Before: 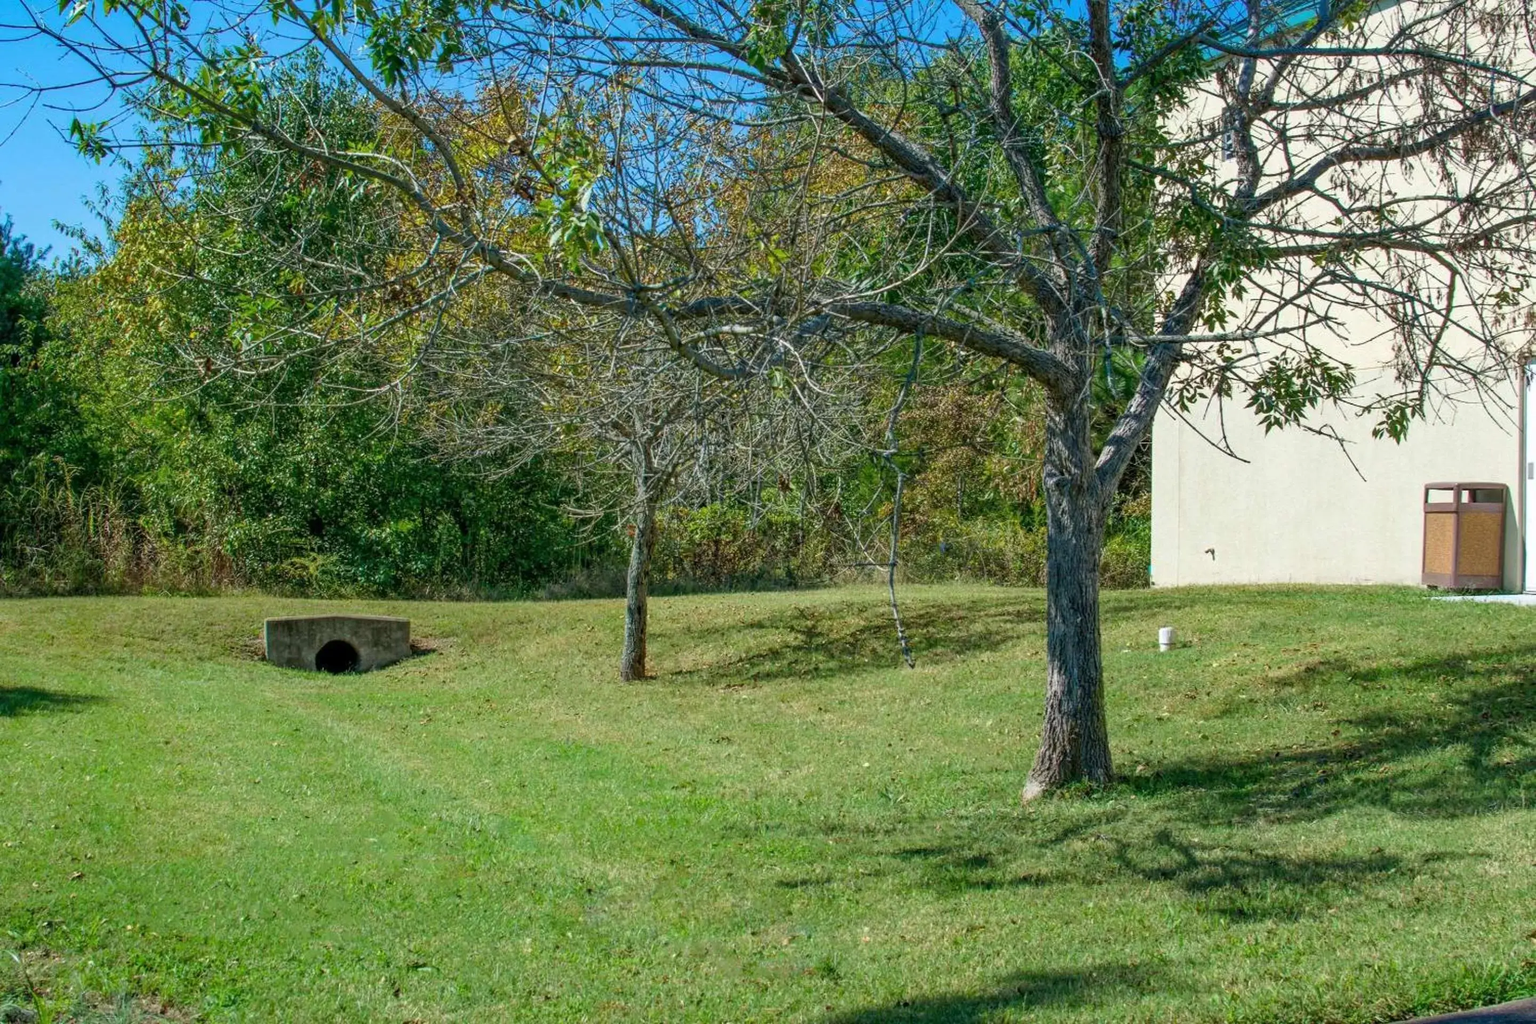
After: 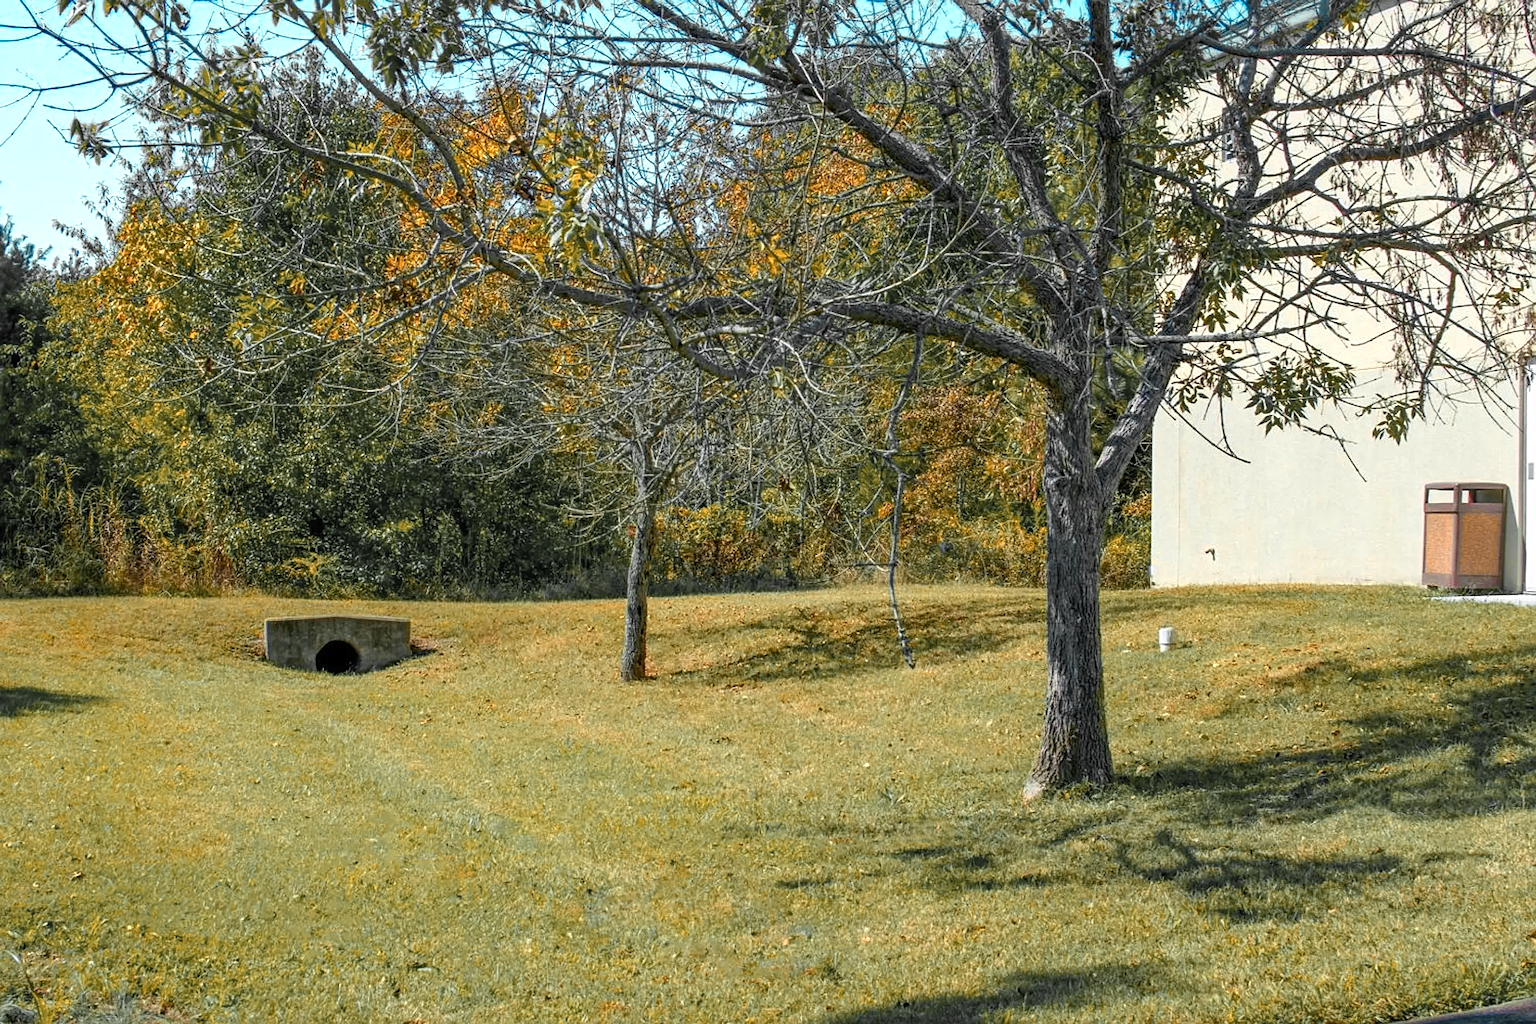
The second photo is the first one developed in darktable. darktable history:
color zones: curves: ch0 [(0.009, 0.528) (0.136, 0.6) (0.255, 0.586) (0.39, 0.528) (0.522, 0.584) (0.686, 0.736) (0.849, 0.561)]; ch1 [(0.045, 0.781) (0.14, 0.416) (0.257, 0.695) (0.442, 0.032) (0.738, 0.338) (0.818, 0.632) (0.891, 0.741) (1, 0.704)]; ch2 [(0, 0.667) (0.141, 0.52) (0.26, 0.37) (0.474, 0.432) (0.743, 0.286)]
sharpen: radius 2.203, amount 0.381, threshold 0.019
